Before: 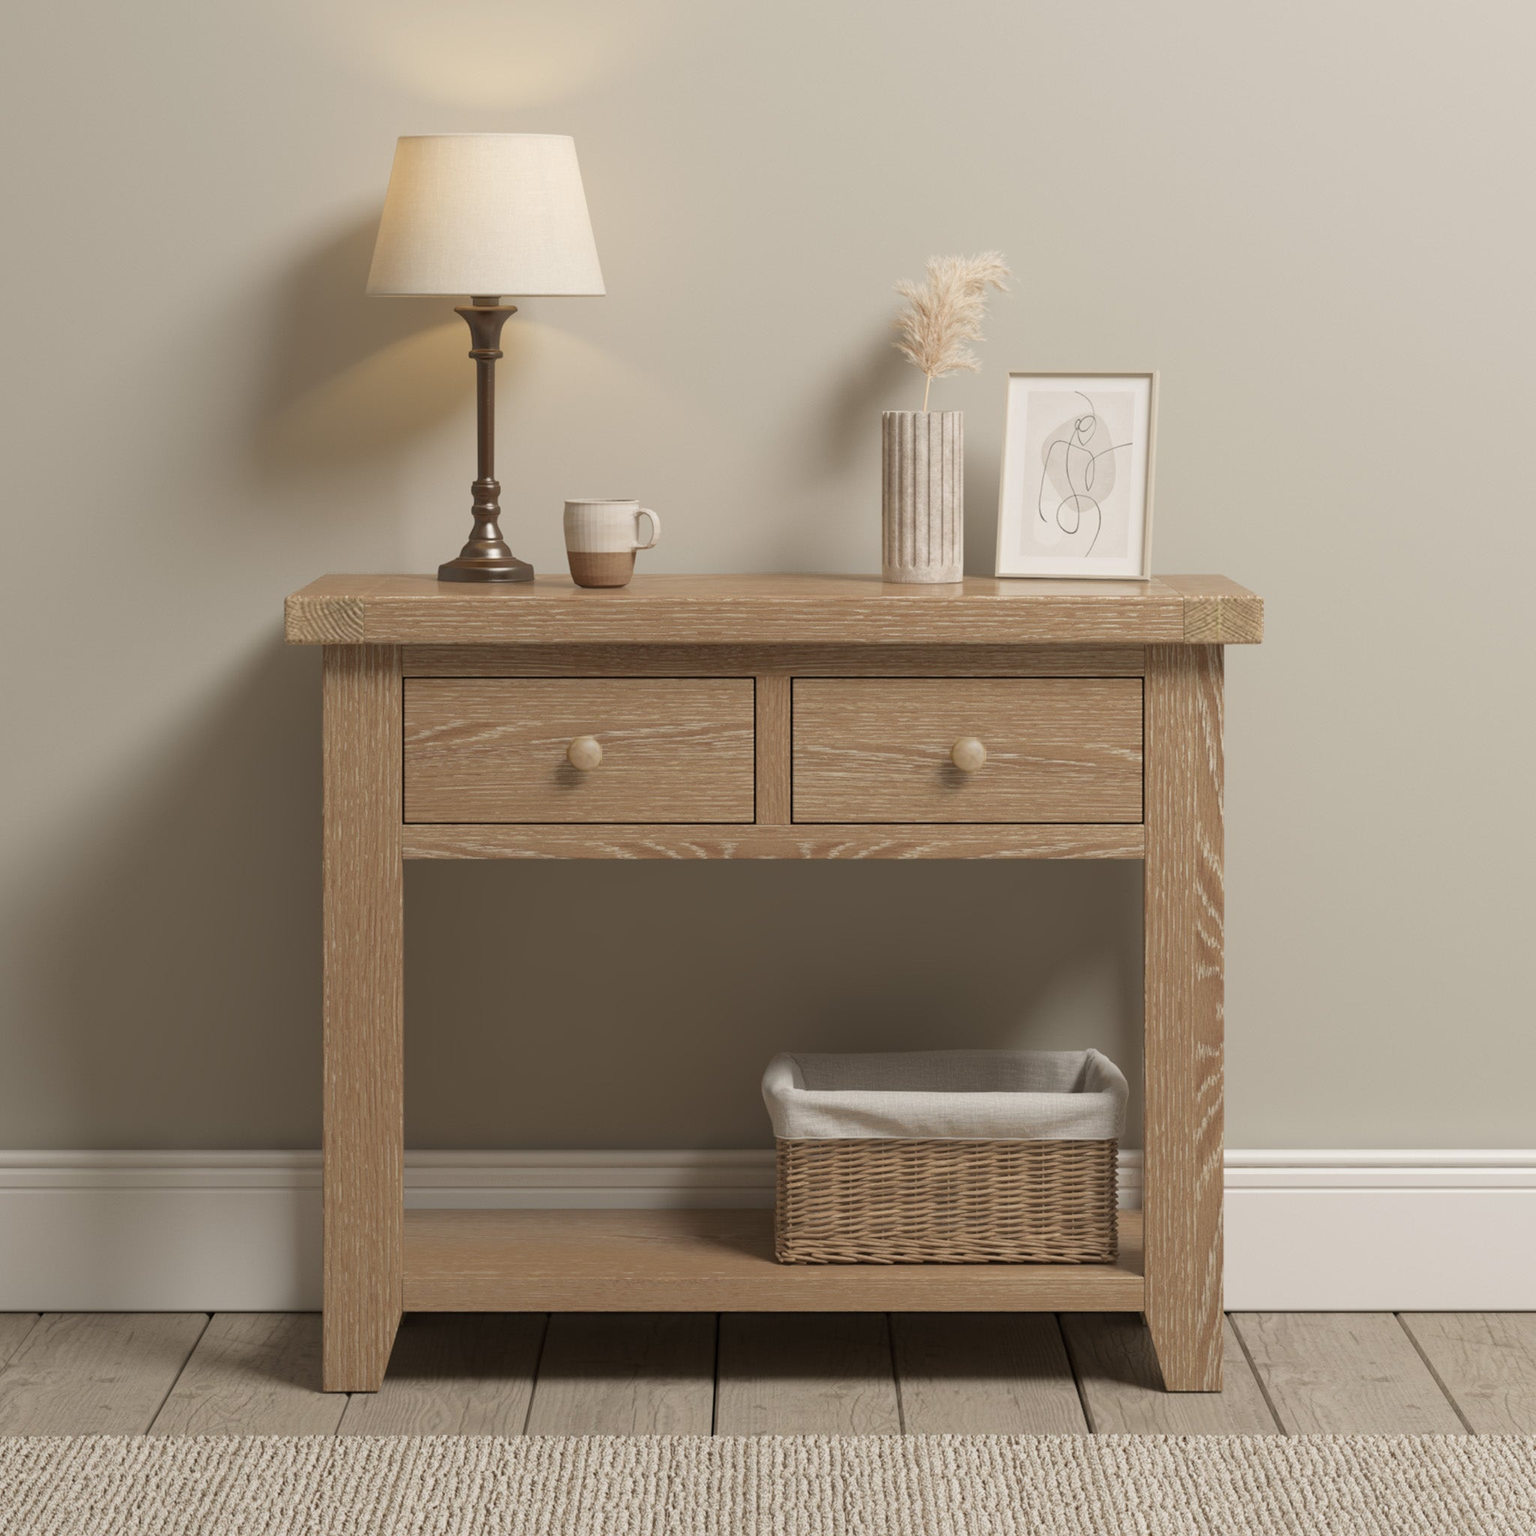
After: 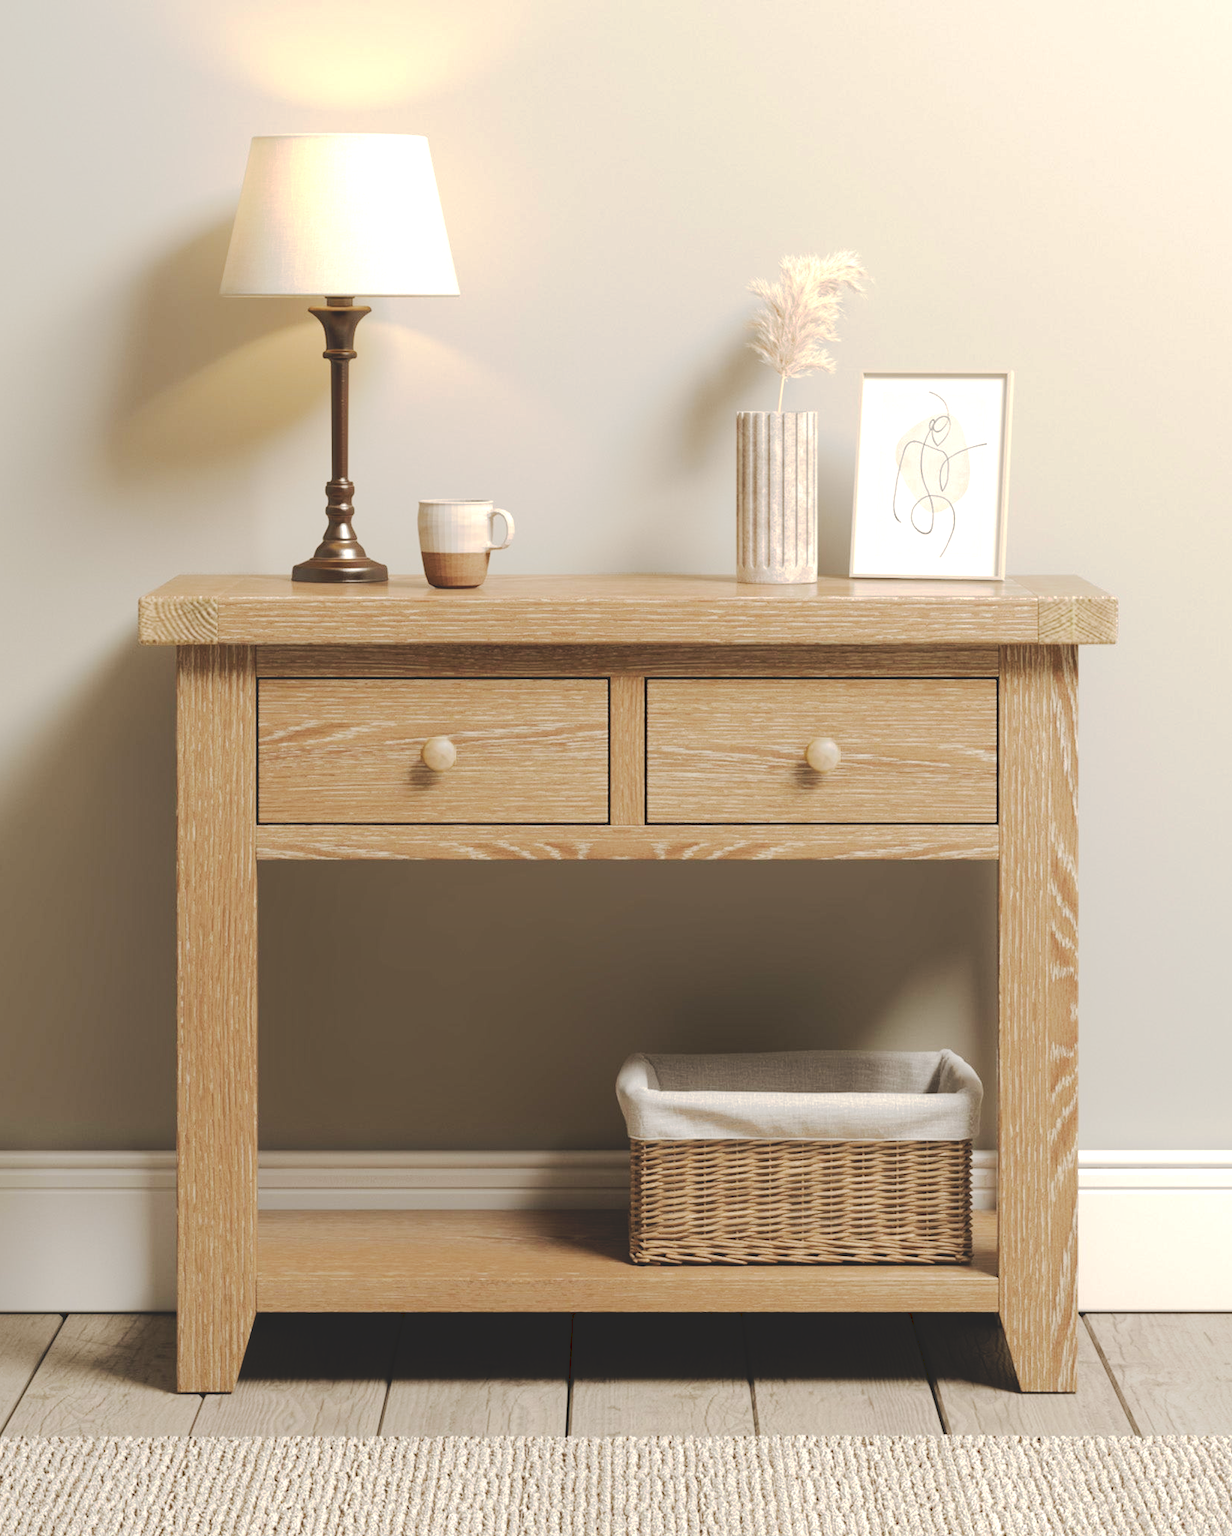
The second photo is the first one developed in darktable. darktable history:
tone curve: curves: ch0 [(0, 0) (0.003, 0.132) (0.011, 0.136) (0.025, 0.14) (0.044, 0.147) (0.069, 0.149) (0.1, 0.156) (0.136, 0.163) (0.177, 0.177) (0.224, 0.2) (0.277, 0.251) (0.335, 0.311) (0.399, 0.387) (0.468, 0.487) (0.543, 0.585) (0.623, 0.675) (0.709, 0.742) (0.801, 0.81) (0.898, 0.867) (1, 1)], preserve colors none
crop and rotate: left 9.54%, right 10.234%
tone equalizer: -8 EV -0.711 EV, -7 EV -0.669 EV, -6 EV -0.561 EV, -5 EV -0.396 EV, -3 EV 0.404 EV, -2 EV 0.6 EV, -1 EV 0.68 EV, +0 EV 0.74 EV, mask exposure compensation -0.487 EV
